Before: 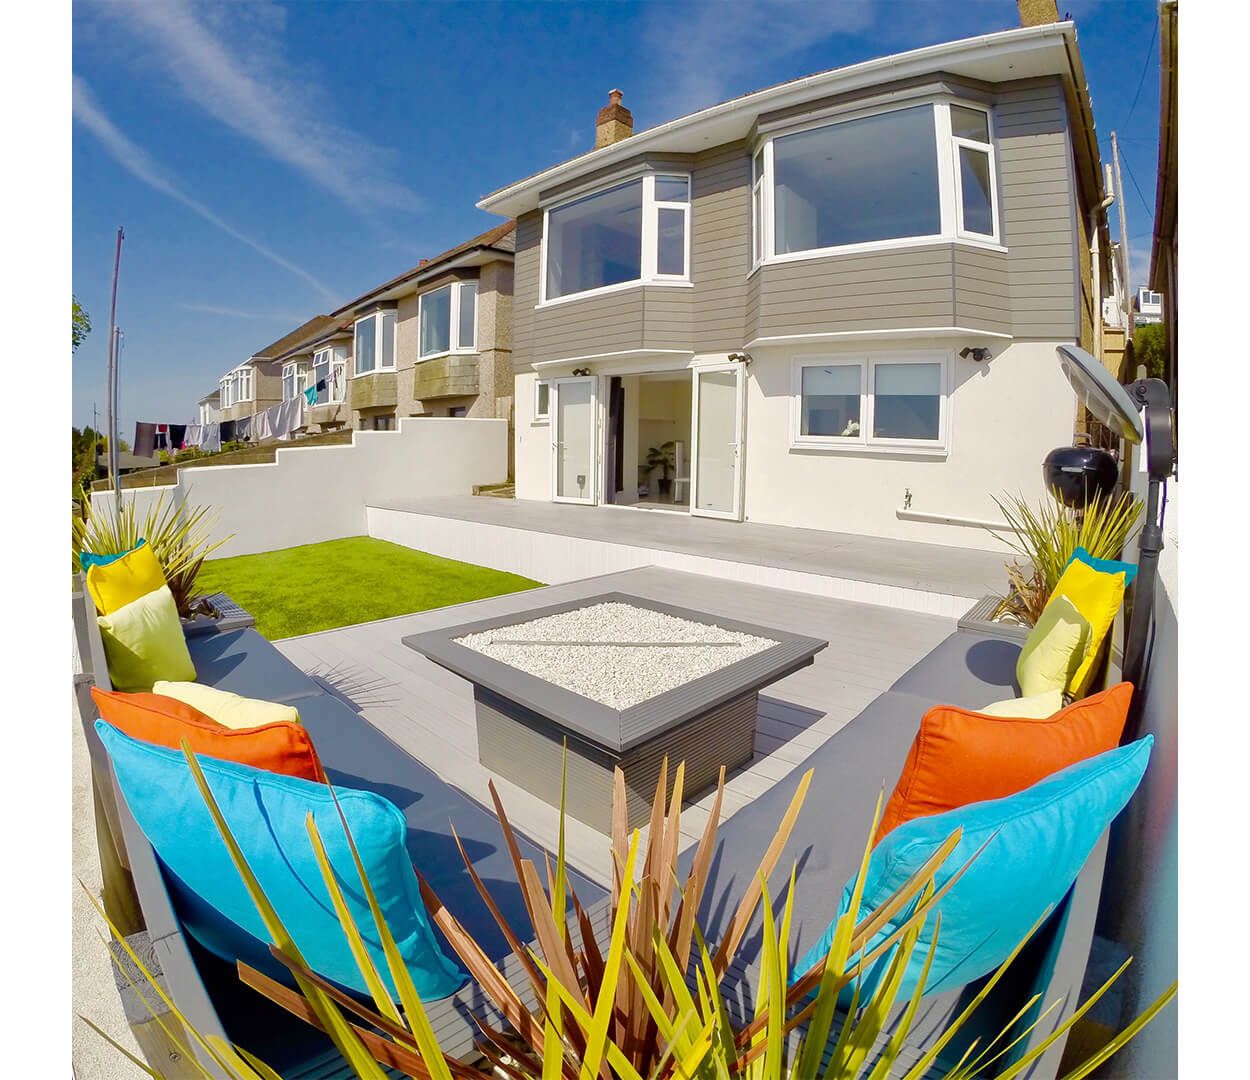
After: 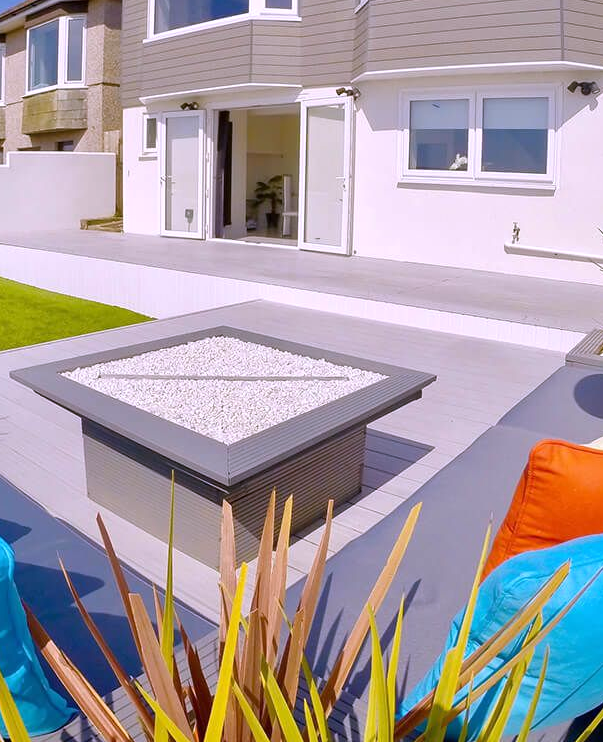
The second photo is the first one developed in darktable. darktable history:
white balance: red 1.042, blue 1.17
crop: left 31.379%, top 24.658%, right 20.326%, bottom 6.628%
